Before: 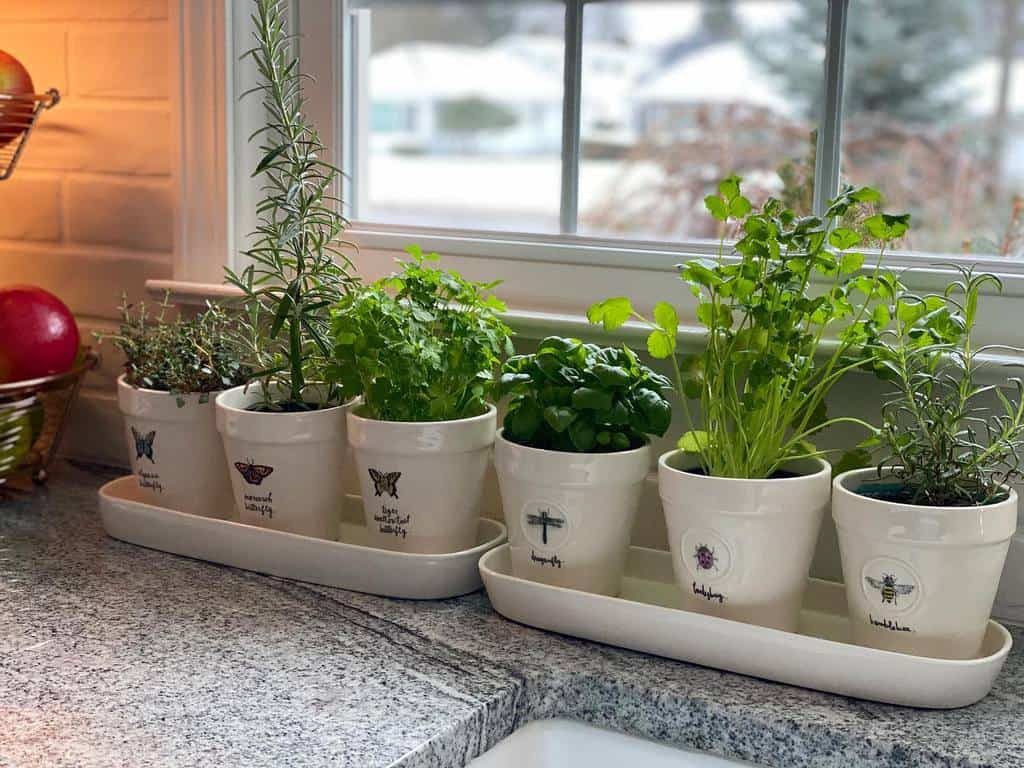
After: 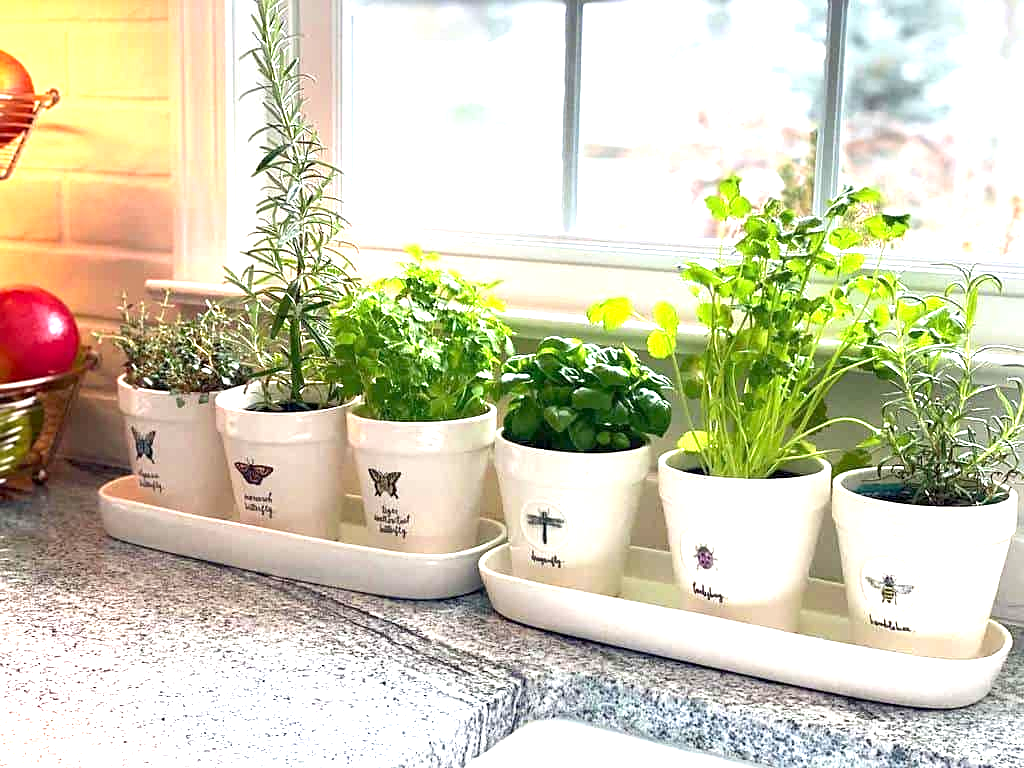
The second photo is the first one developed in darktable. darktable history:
sharpen: amount 0.213
exposure: black level correction 0.001, exposure 1.724 EV, compensate highlight preservation false
tone equalizer: mask exposure compensation -0.508 EV
